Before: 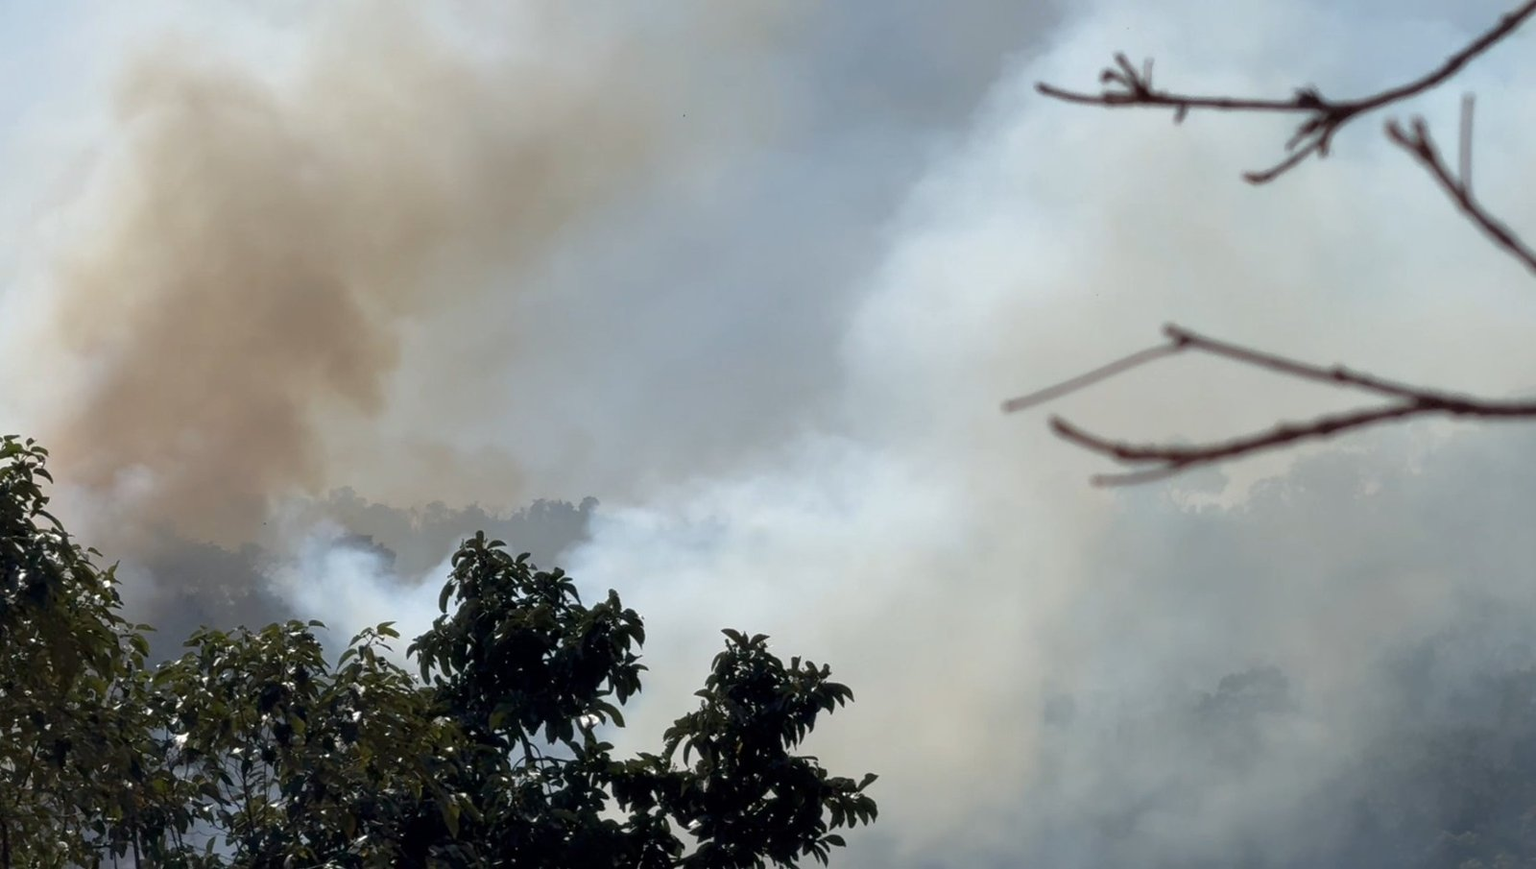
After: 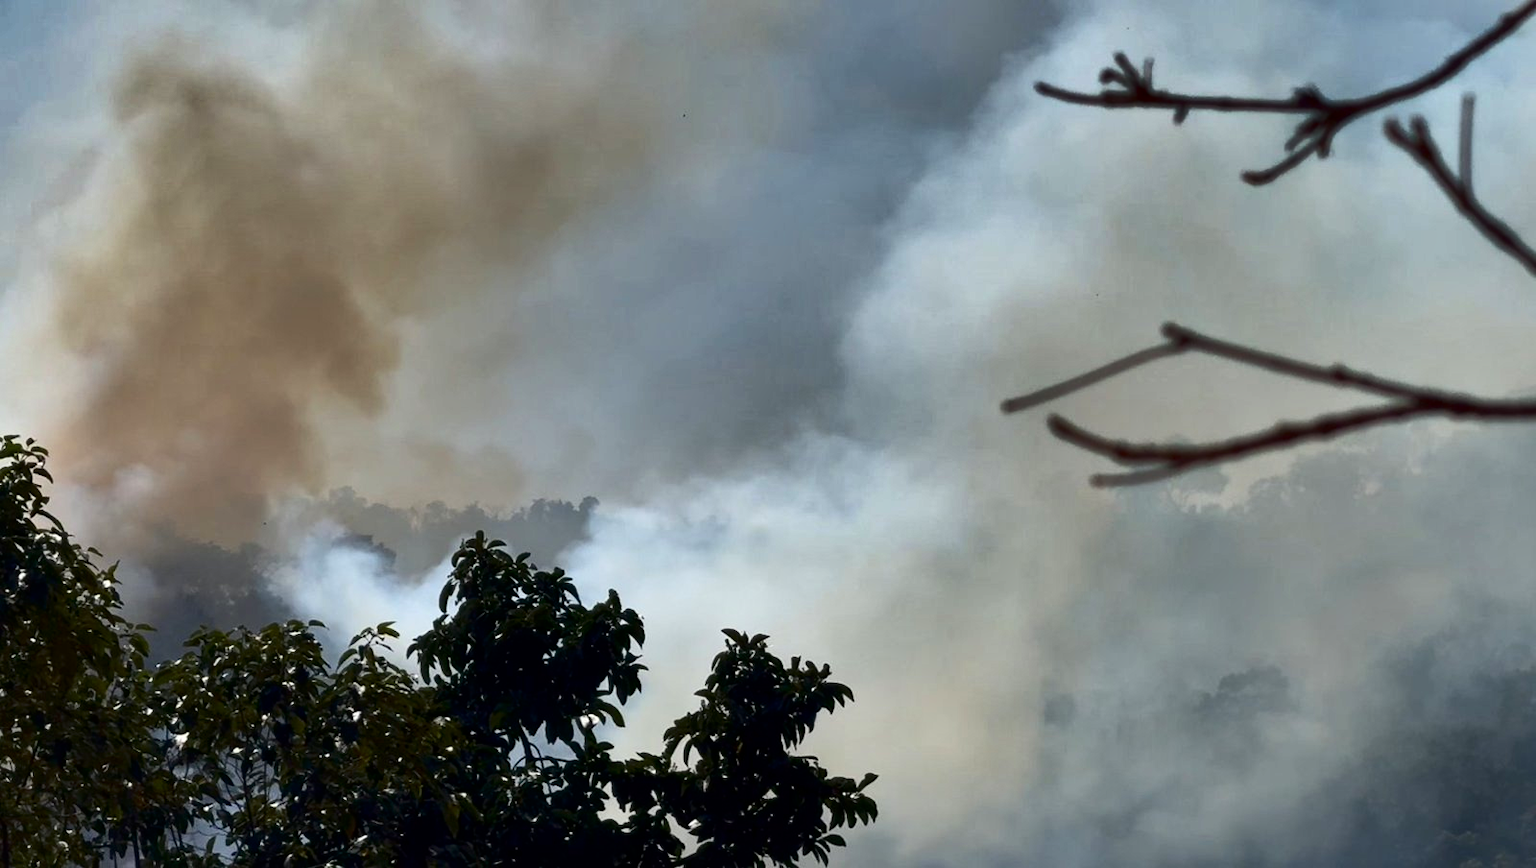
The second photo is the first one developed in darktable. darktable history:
shadows and highlights: shadows 24.5, highlights -78.15, soften with gaussian
contrast brightness saturation: contrast 0.21, brightness -0.11, saturation 0.21
